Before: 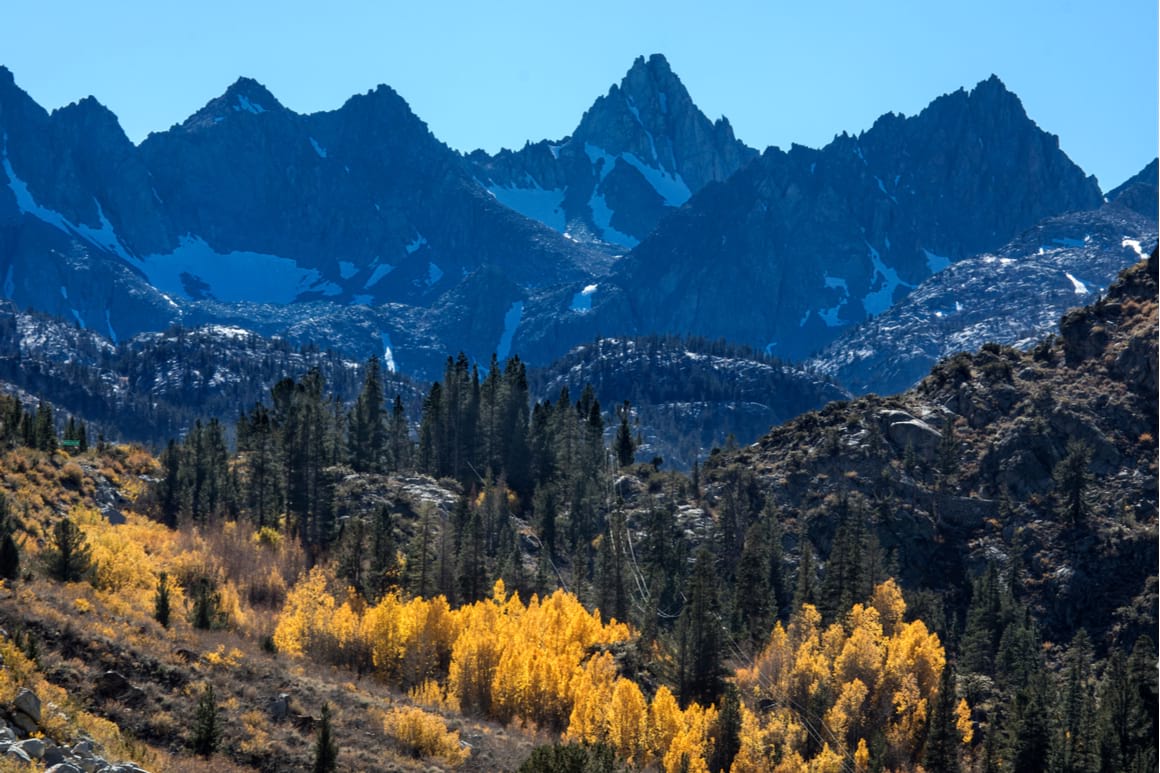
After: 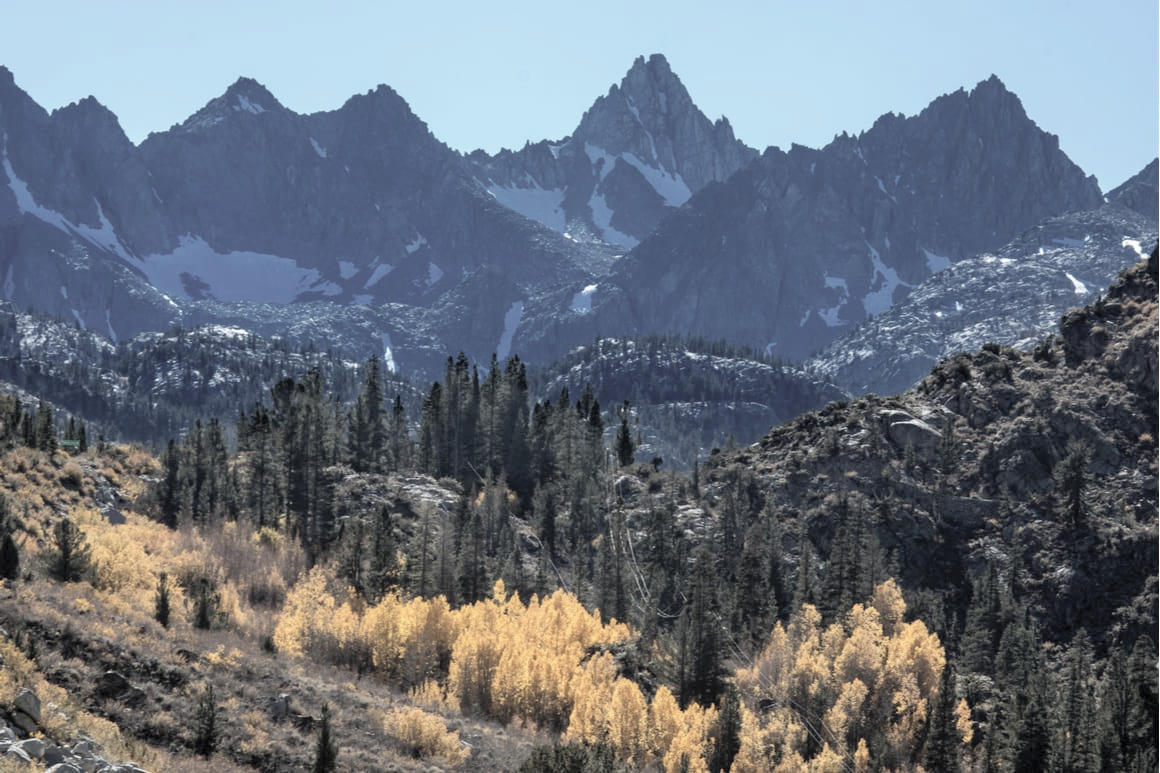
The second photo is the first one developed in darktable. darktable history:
contrast brightness saturation: brightness 0.184, saturation -0.51
